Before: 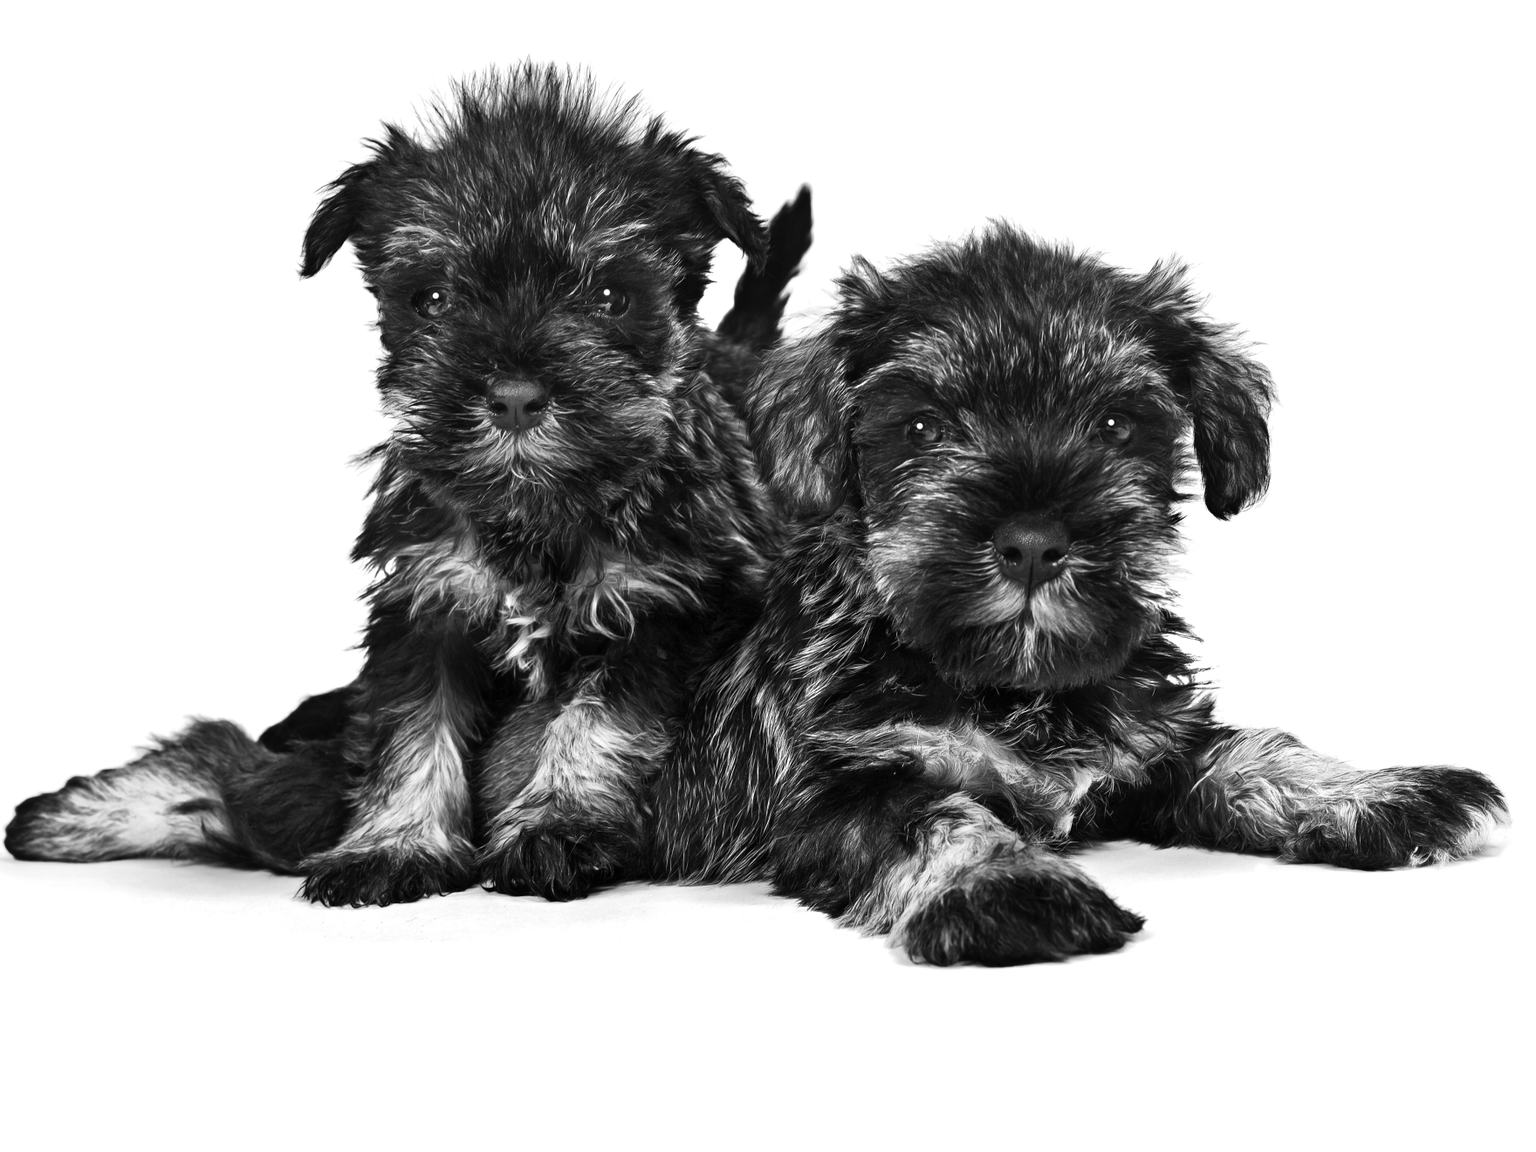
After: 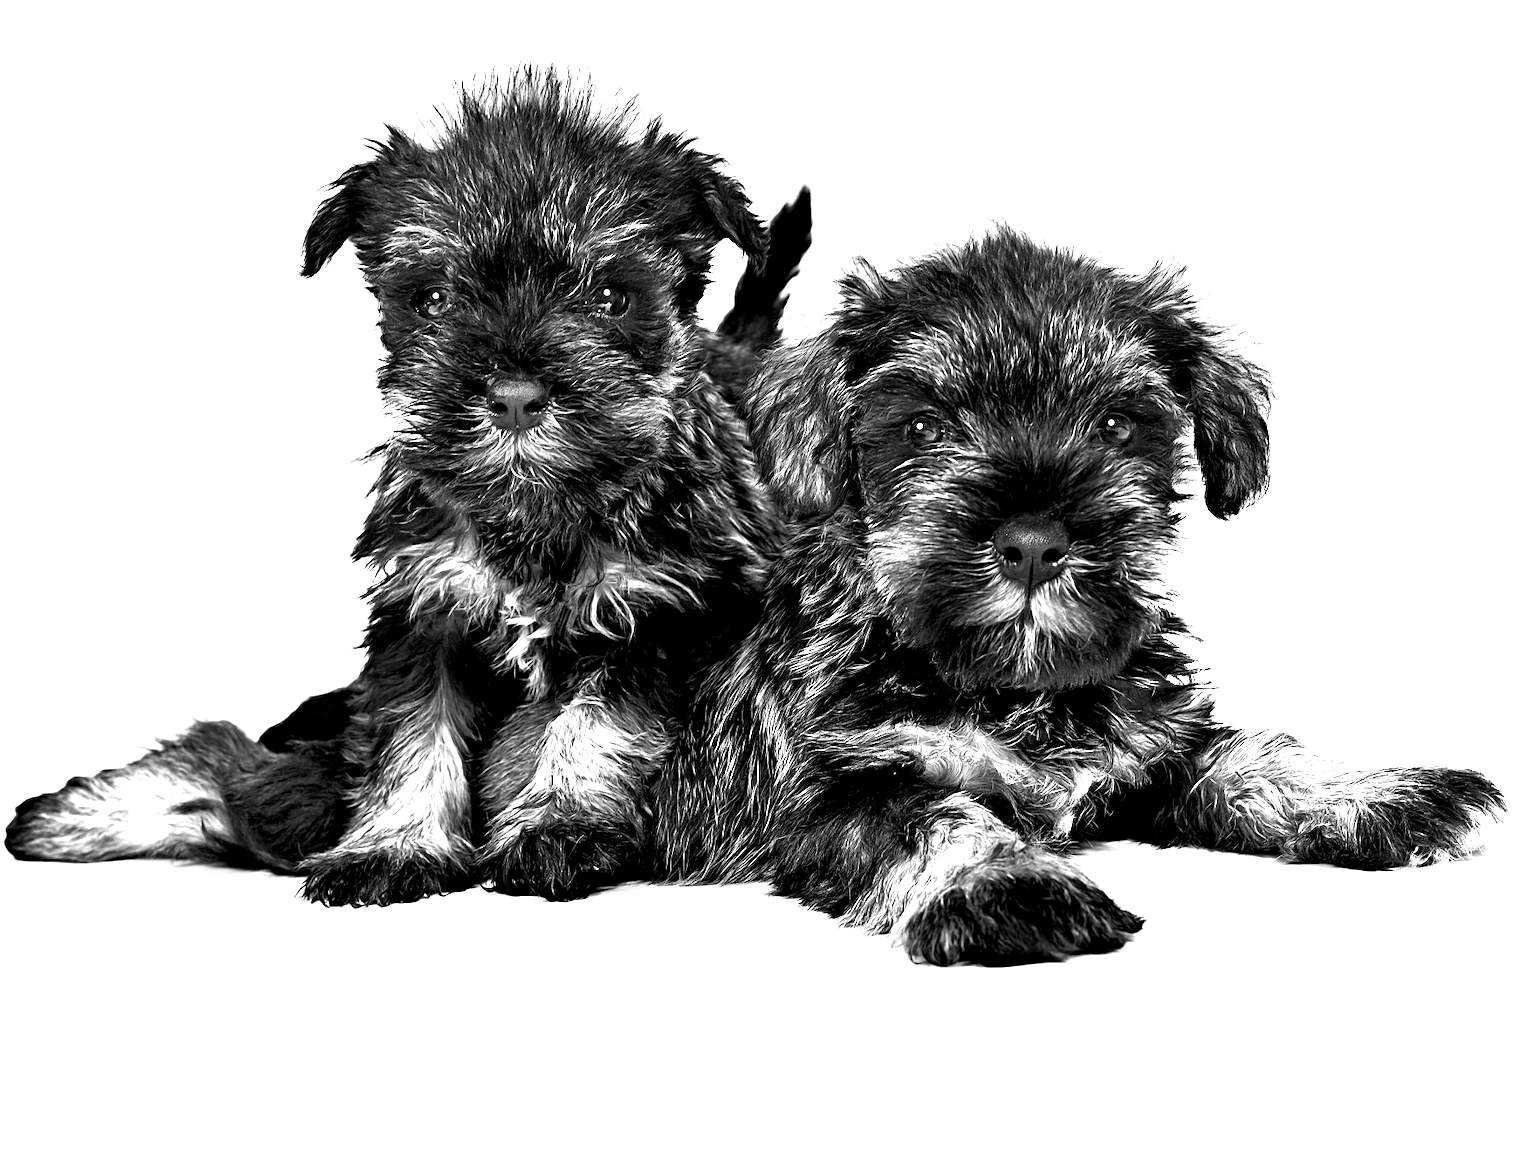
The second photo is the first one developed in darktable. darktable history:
sharpen: on, module defaults
rgb curve: mode RGB, independent channels
exposure: black level correction 0.008, exposure 0.979 EV, compensate highlight preservation false
